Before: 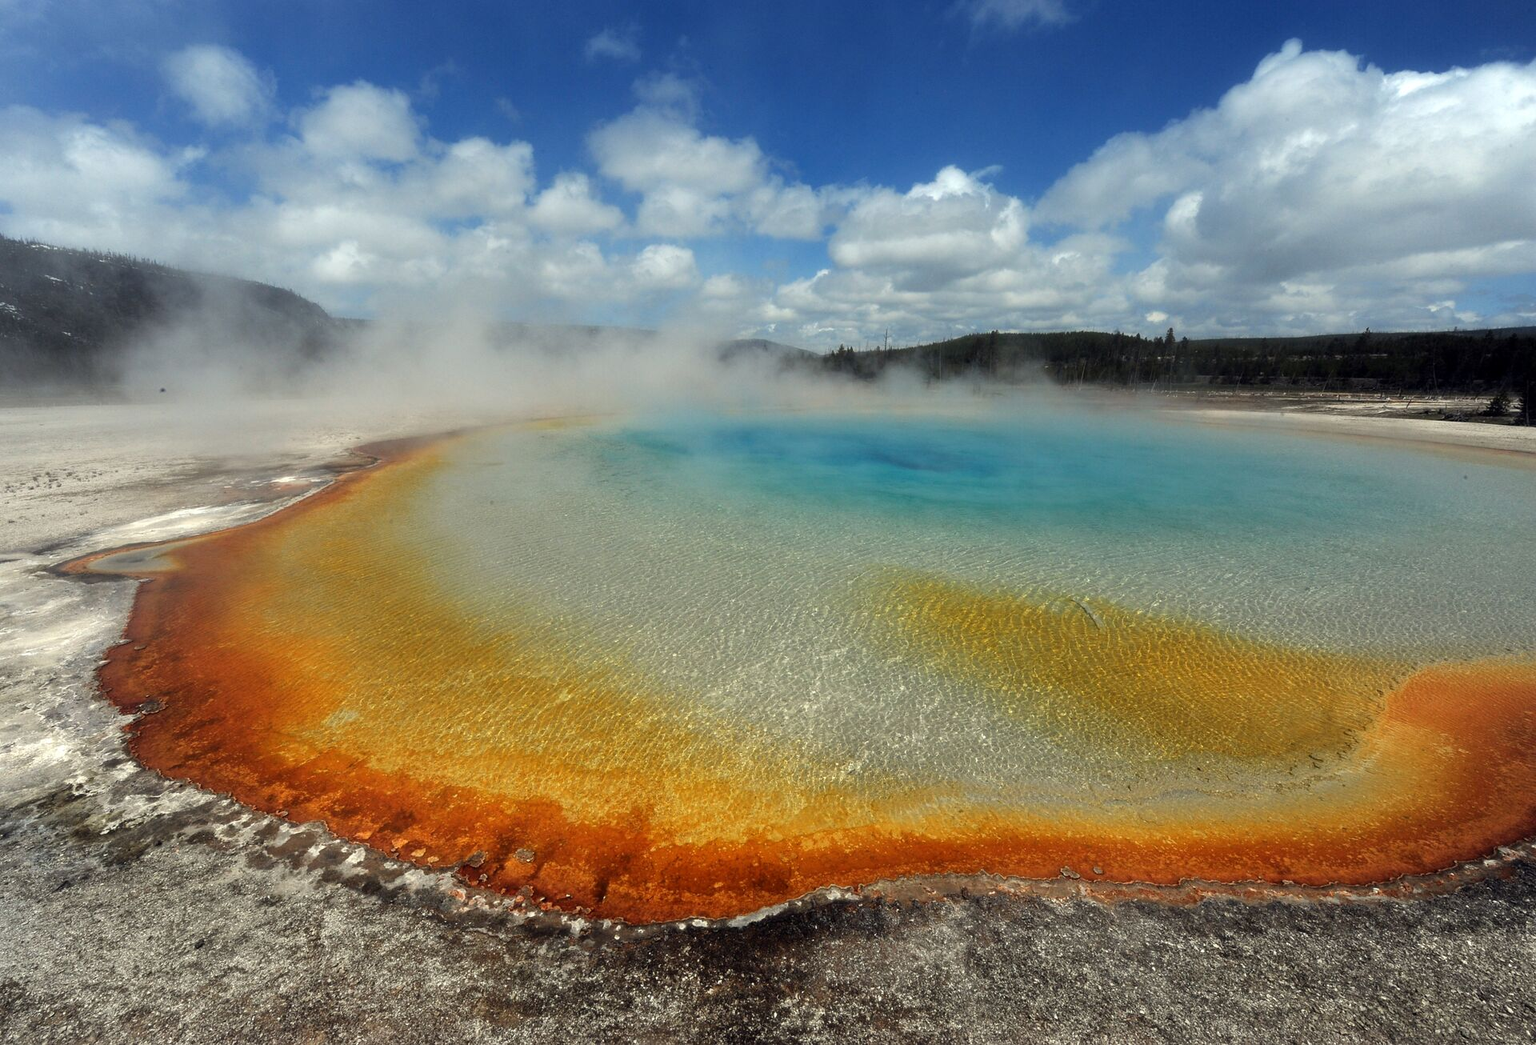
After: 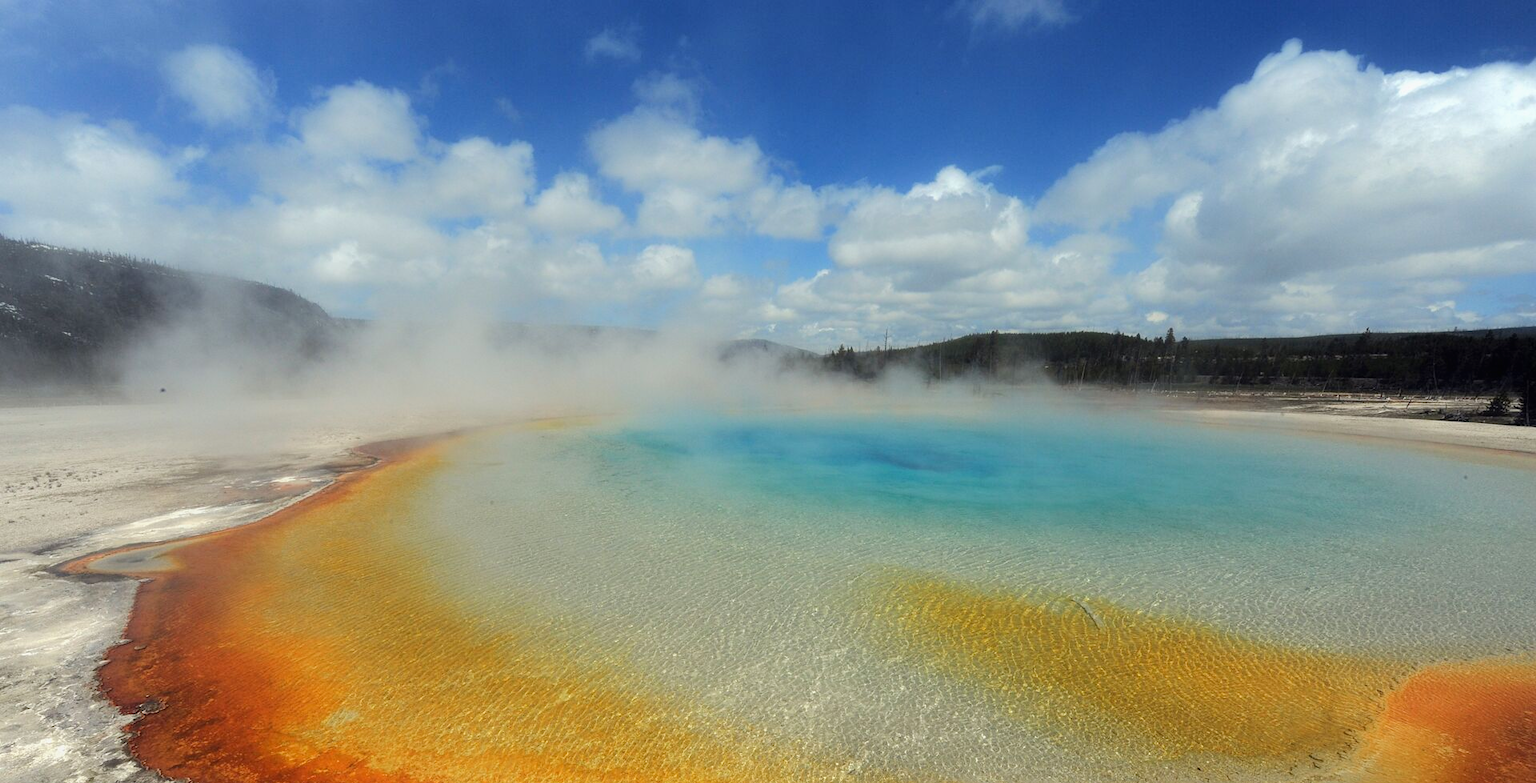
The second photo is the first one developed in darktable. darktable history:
base curve: curves: ch0 [(0, 0) (0.262, 0.32) (0.722, 0.705) (1, 1)]
crop: bottom 24.985%
contrast equalizer: octaves 7, y [[0.5, 0.488, 0.462, 0.461, 0.491, 0.5], [0.5 ×6], [0.5 ×6], [0 ×6], [0 ×6]]
